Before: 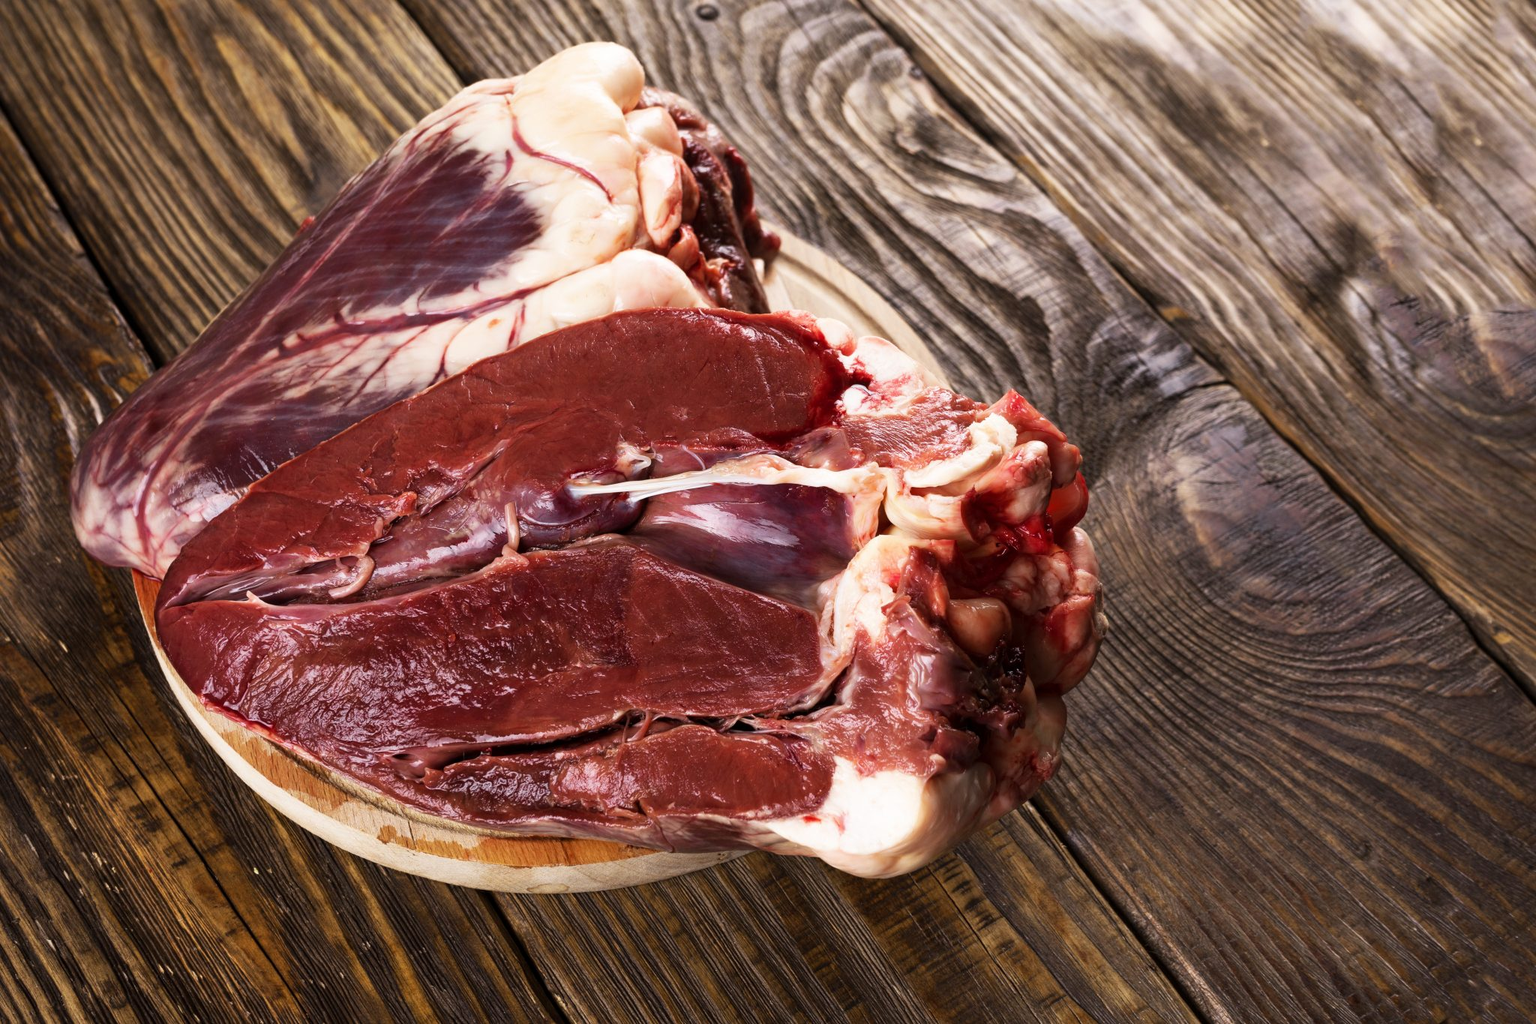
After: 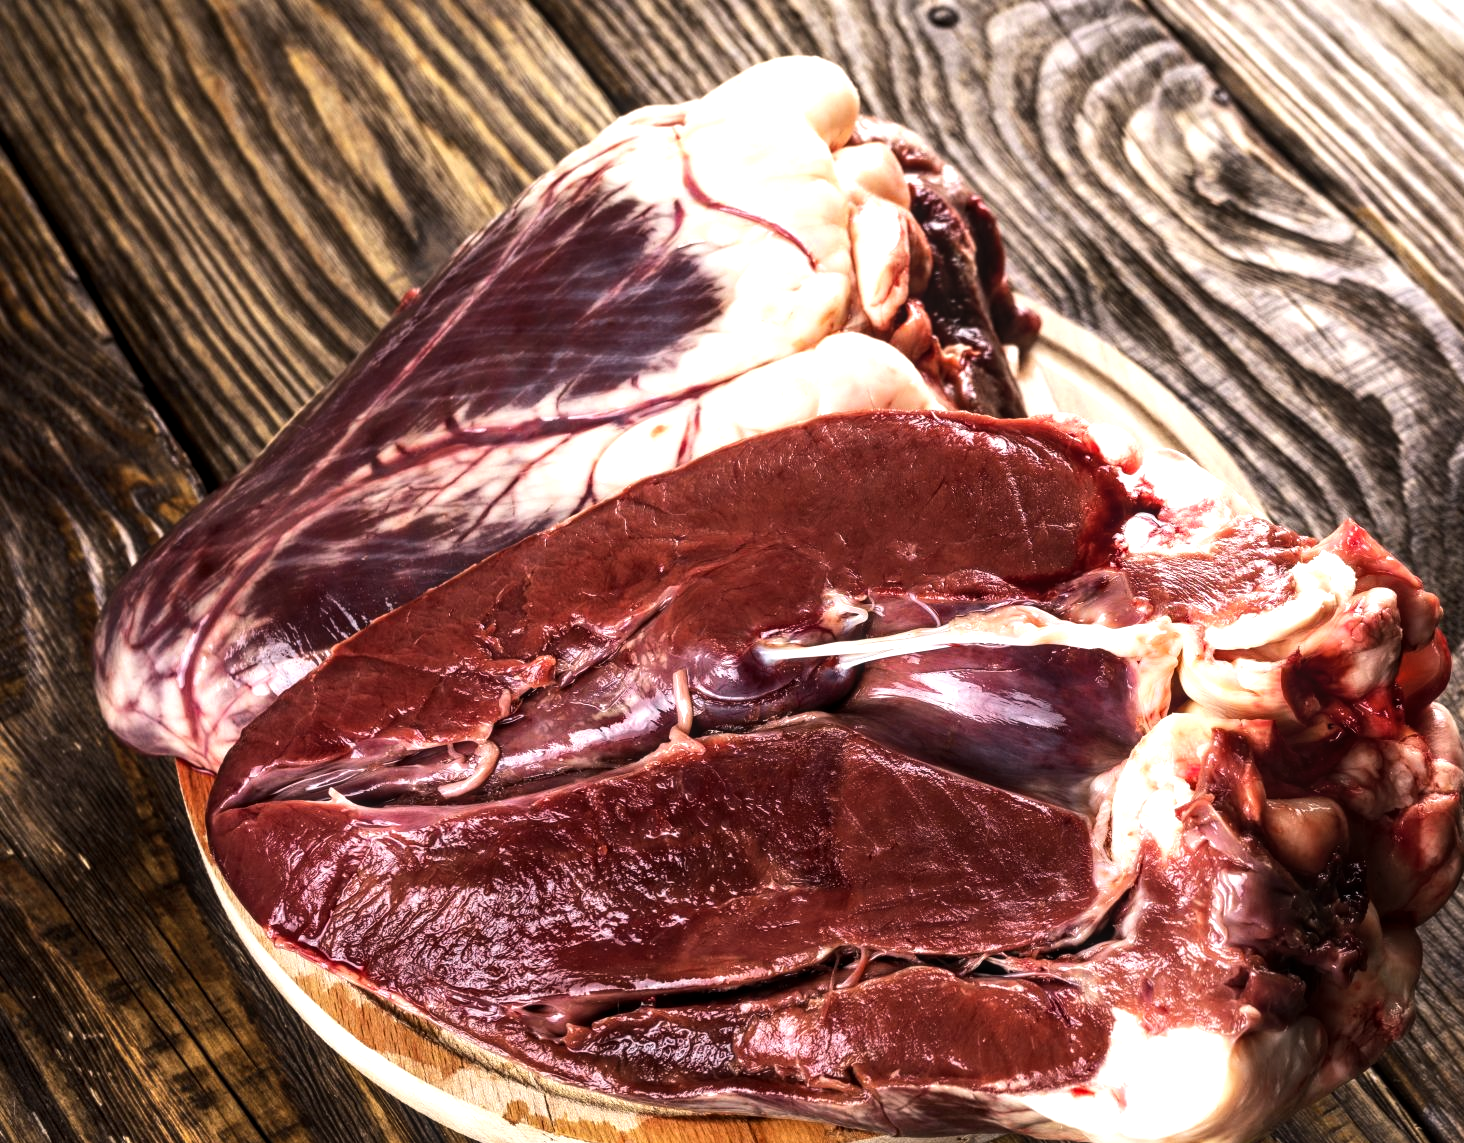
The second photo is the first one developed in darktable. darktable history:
local contrast: on, module defaults
crop: right 28.487%, bottom 16.224%
tone equalizer: -8 EV -0.719 EV, -7 EV -0.692 EV, -6 EV -0.582 EV, -5 EV -0.401 EV, -3 EV 0.397 EV, -2 EV 0.6 EV, -1 EV 0.689 EV, +0 EV 0.733 EV, edges refinement/feathering 500, mask exposure compensation -1.57 EV, preserve details no
